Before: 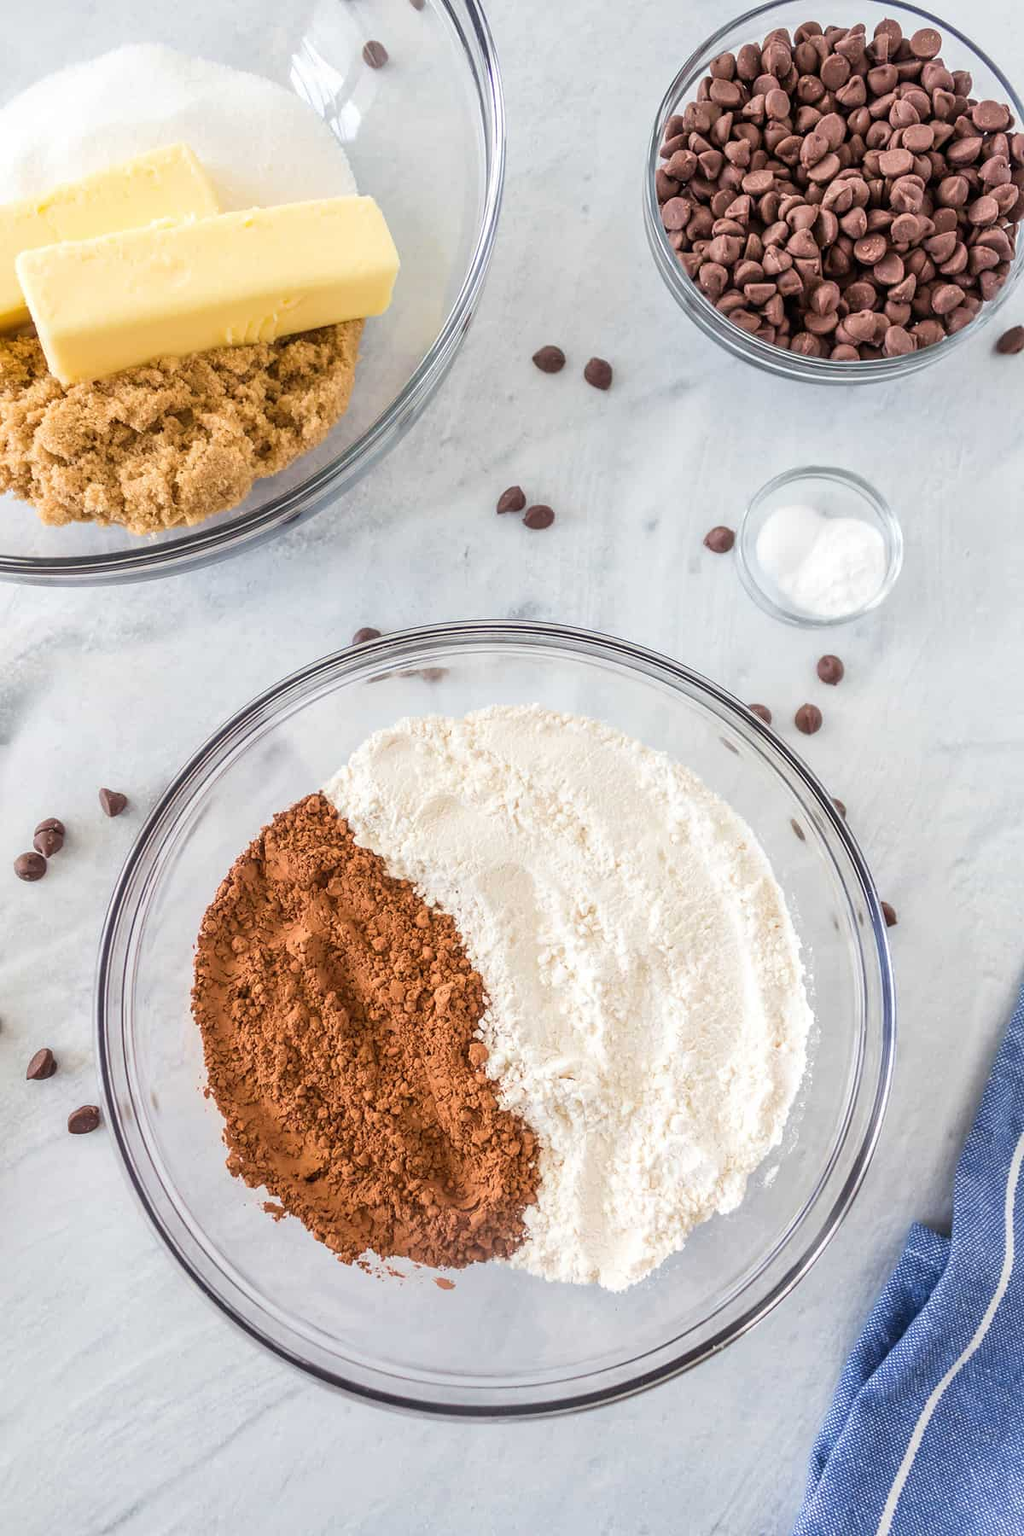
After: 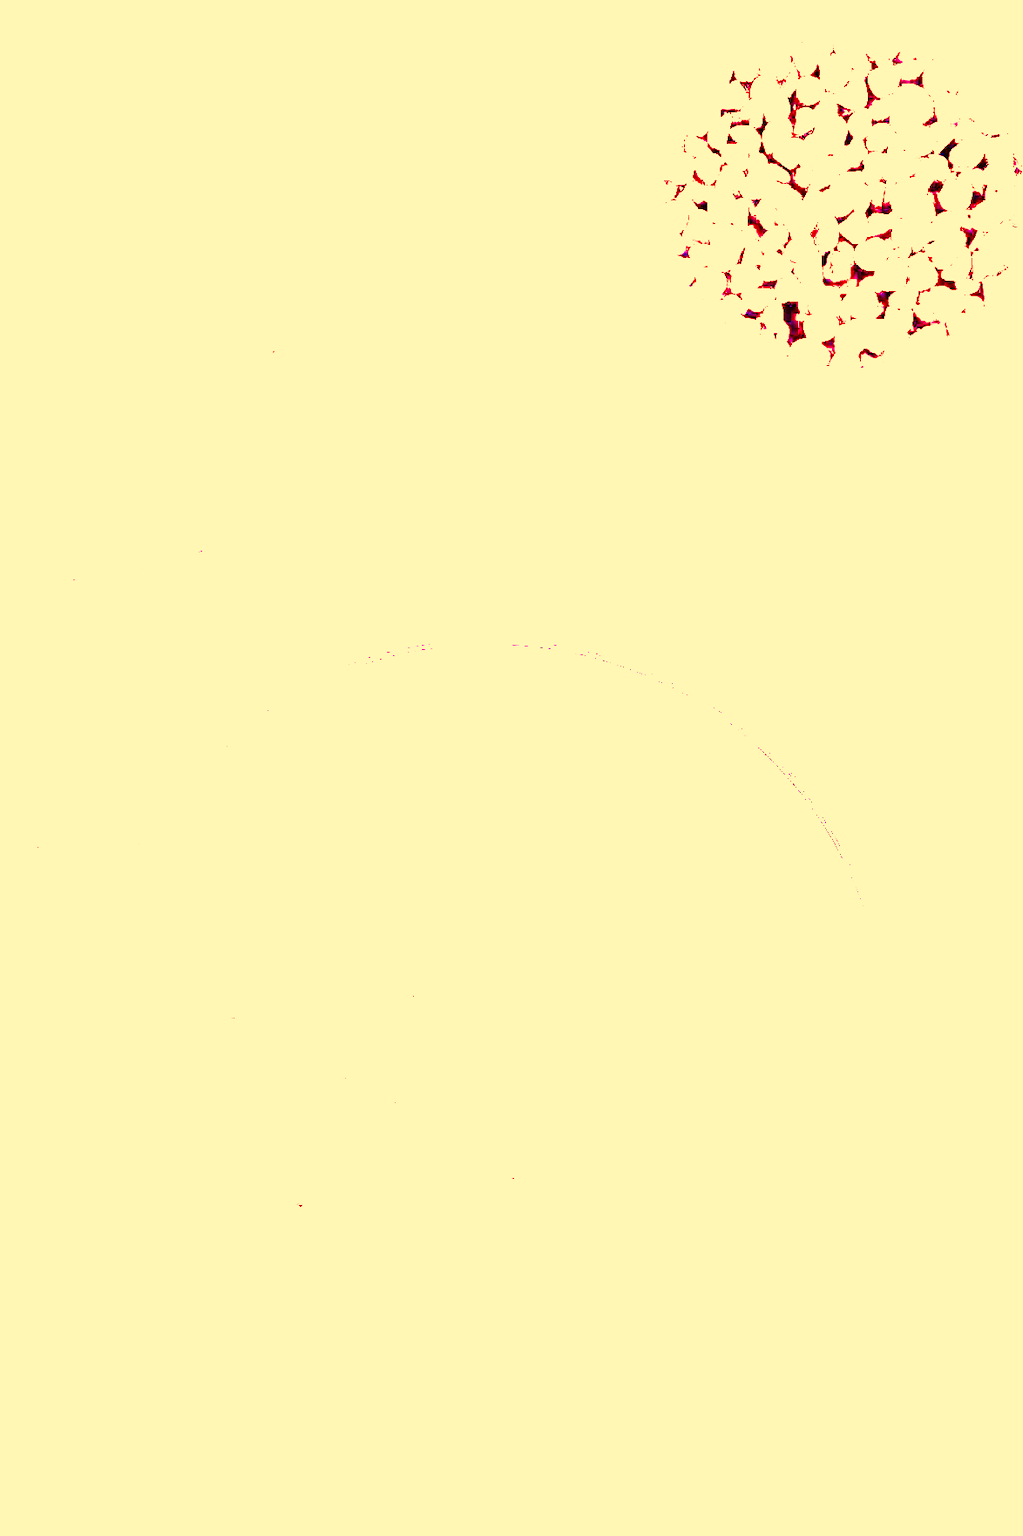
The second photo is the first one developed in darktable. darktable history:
color correction: highlights a* 10.12, highlights b* 39.04, shadows a* 14.62, shadows b* 3.37
tone equalizer: on, module defaults
exposure: black level correction 0.001, exposure 0.955 EV, compensate exposure bias true, compensate highlight preservation false
crop: left 1.743%, right 0.268%, bottom 2.011%
white balance: red 8, blue 8
filmic rgb: black relative exposure -12 EV, white relative exposure 2.8 EV, threshold 3 EV, target black luminance 0%, hardness 8.06, latitude 70.41%, contrast 1.14, highlights saturation mix 10%, shadows ↔ highlights balance -0.388%, color science v4 (2020), iterations of high-quality reconstruction 10, contrast in shadows soft, contrast in highlights soft, enable highlight reconstruction true
contrast brightness saturation: contrast 0.07, brightness -0.13, saturation 0.06
